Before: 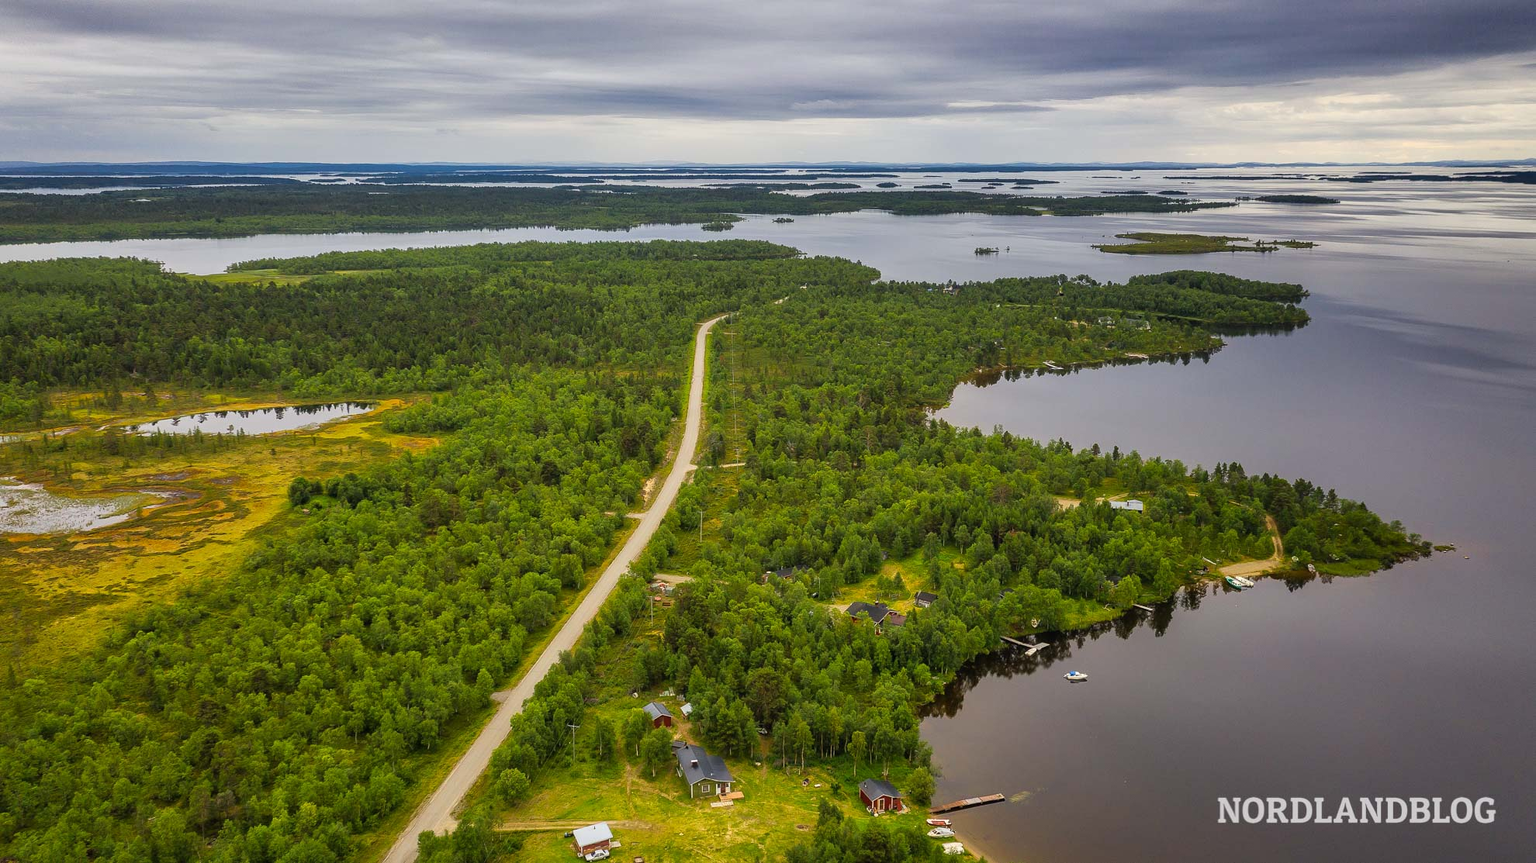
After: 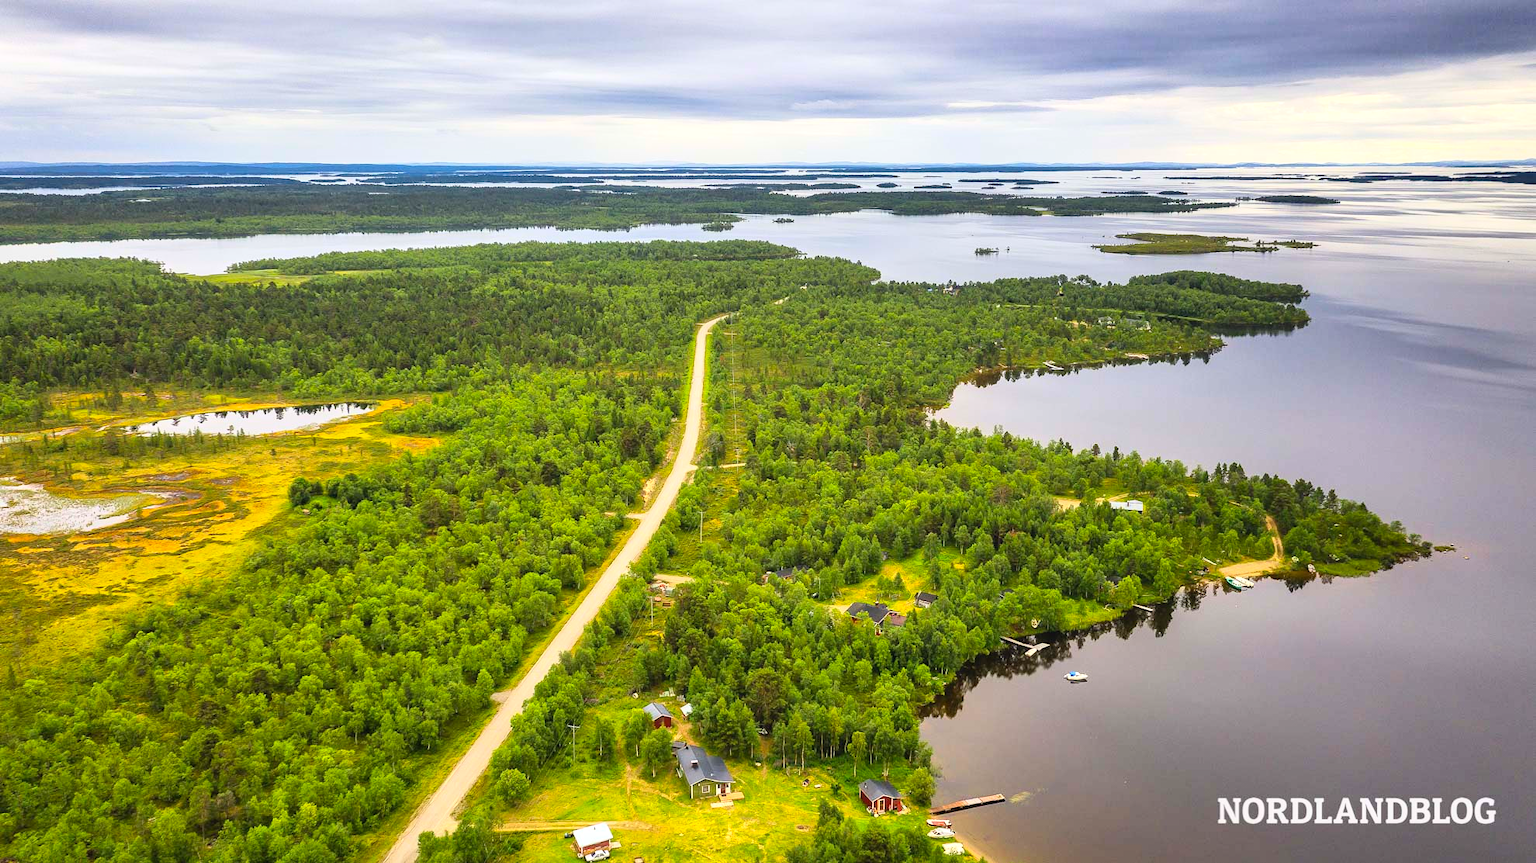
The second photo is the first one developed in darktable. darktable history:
exposure: black level correction 0, exposure 0.5 EV, compensate highlight preservation false
contrast brightness saturation: contrast 0.2, brightness 0.16, saturation 0.22
